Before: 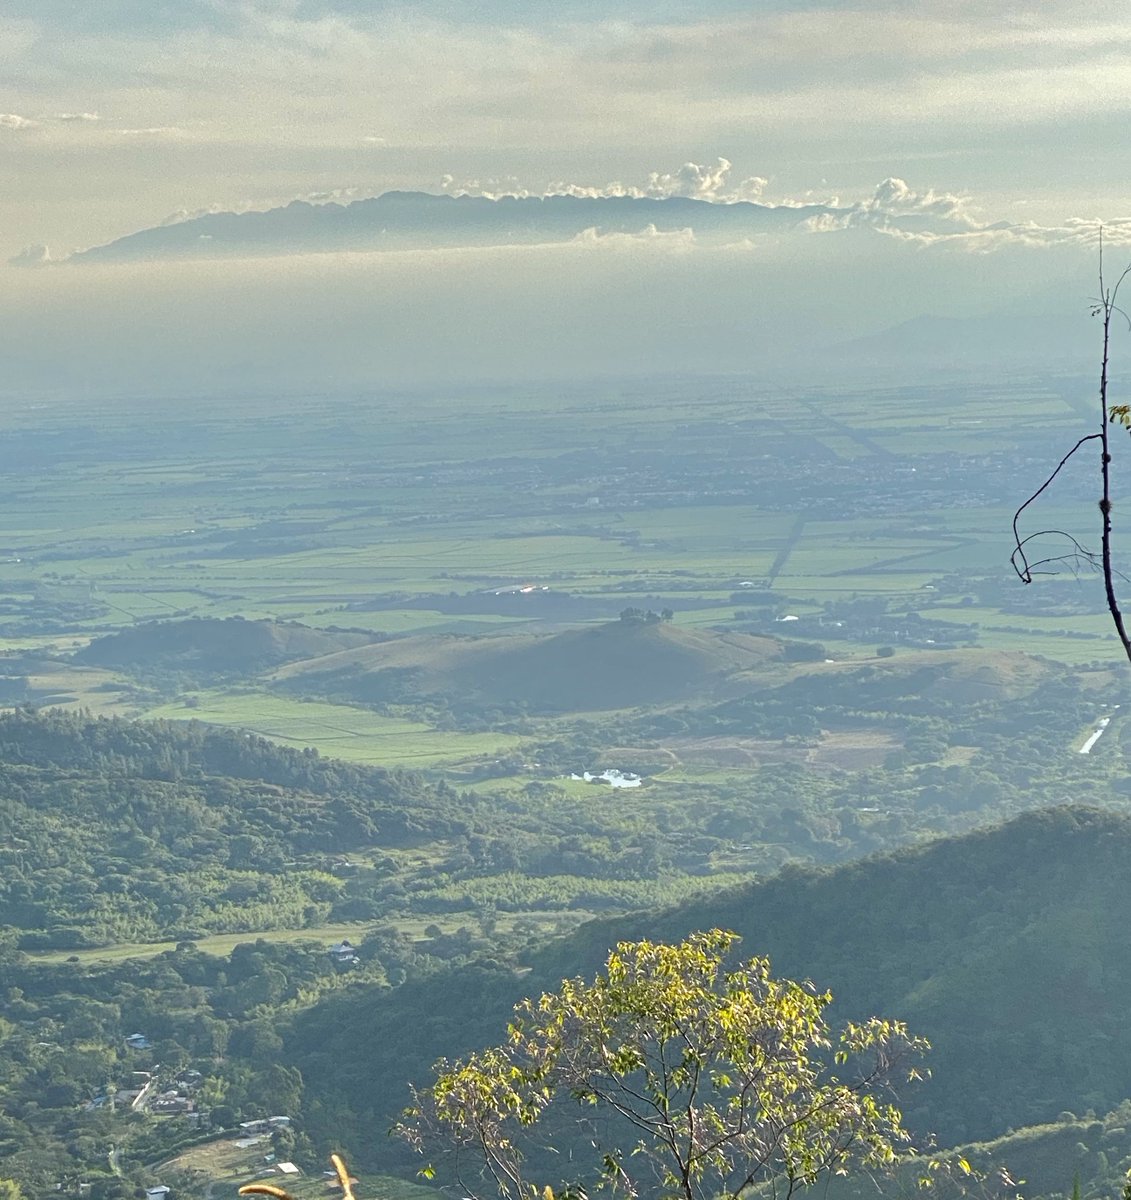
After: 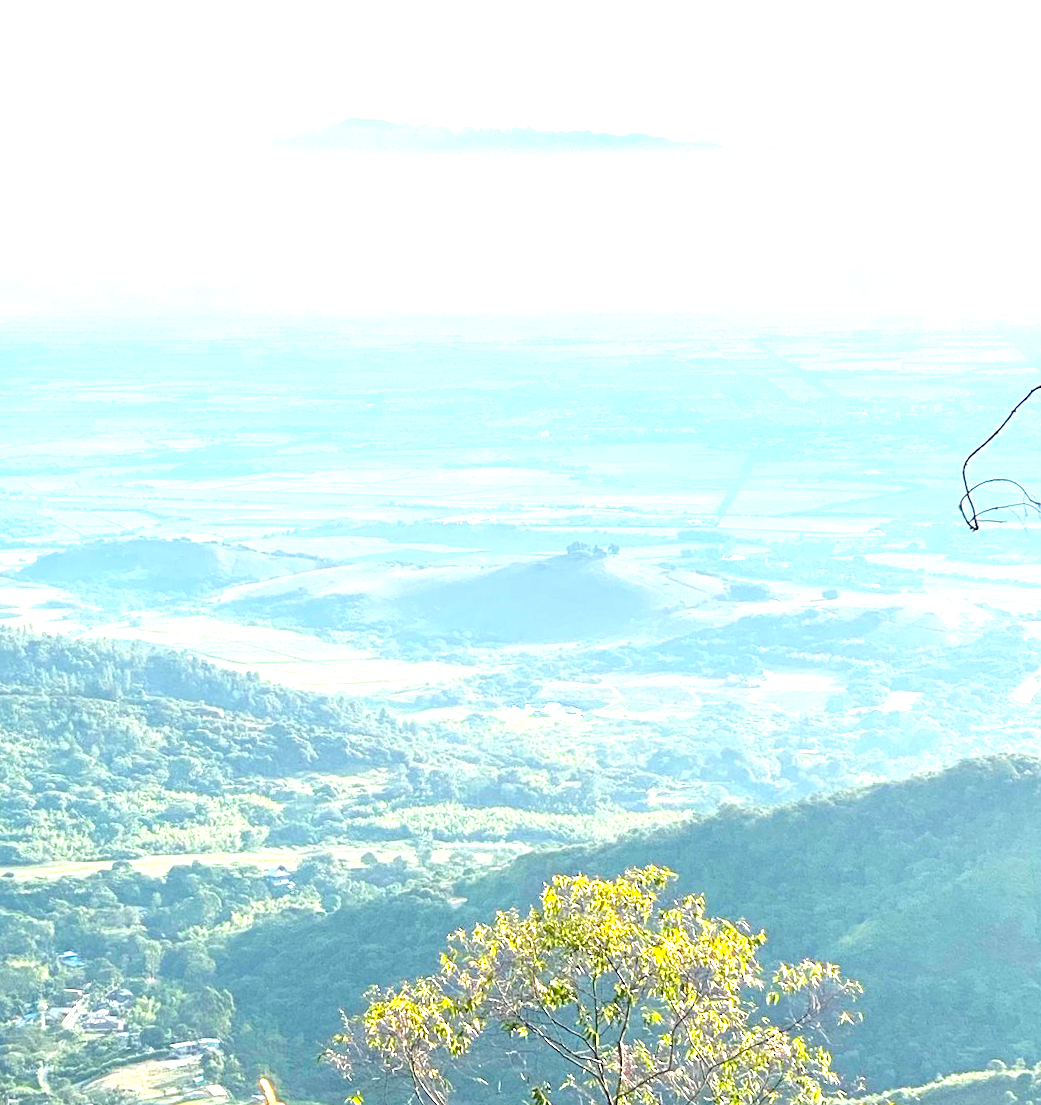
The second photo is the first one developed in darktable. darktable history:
exposure: exposure 0.404 EV, compensate highlight preservation false
levels: levels [0, 0.352, 0.703]
crop and rotate: angle -1.89°, left 3.147%, top 4.146%, right 1.58%, bottom 0.597%
